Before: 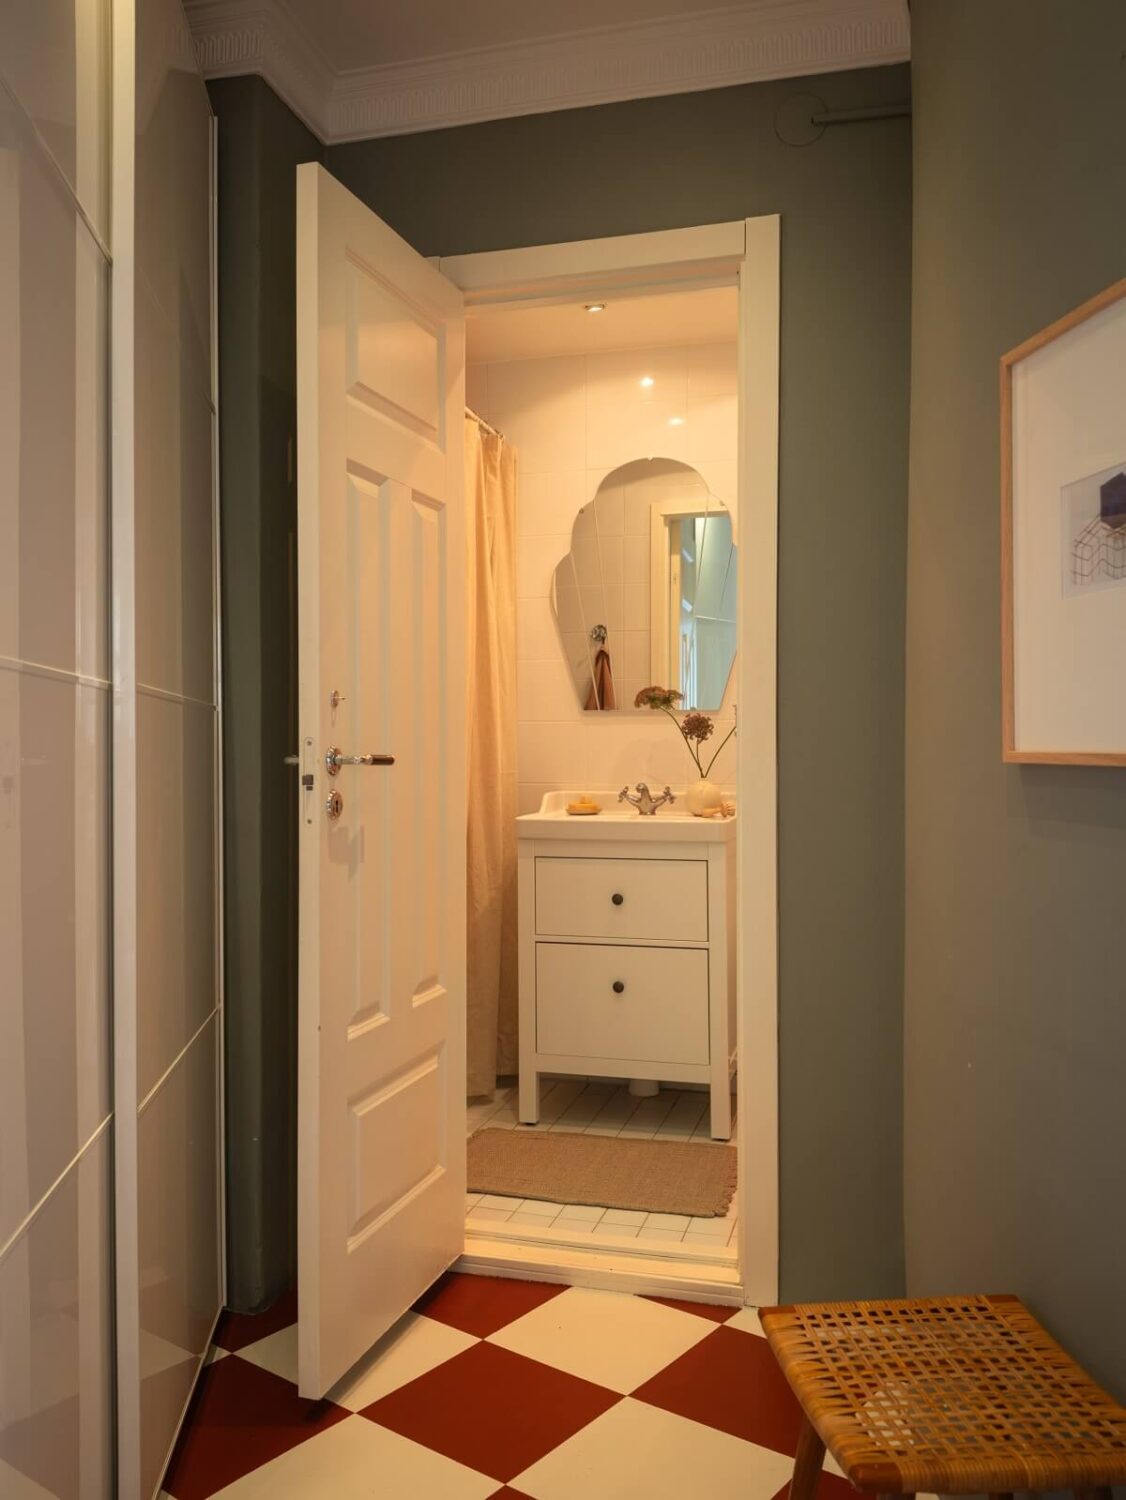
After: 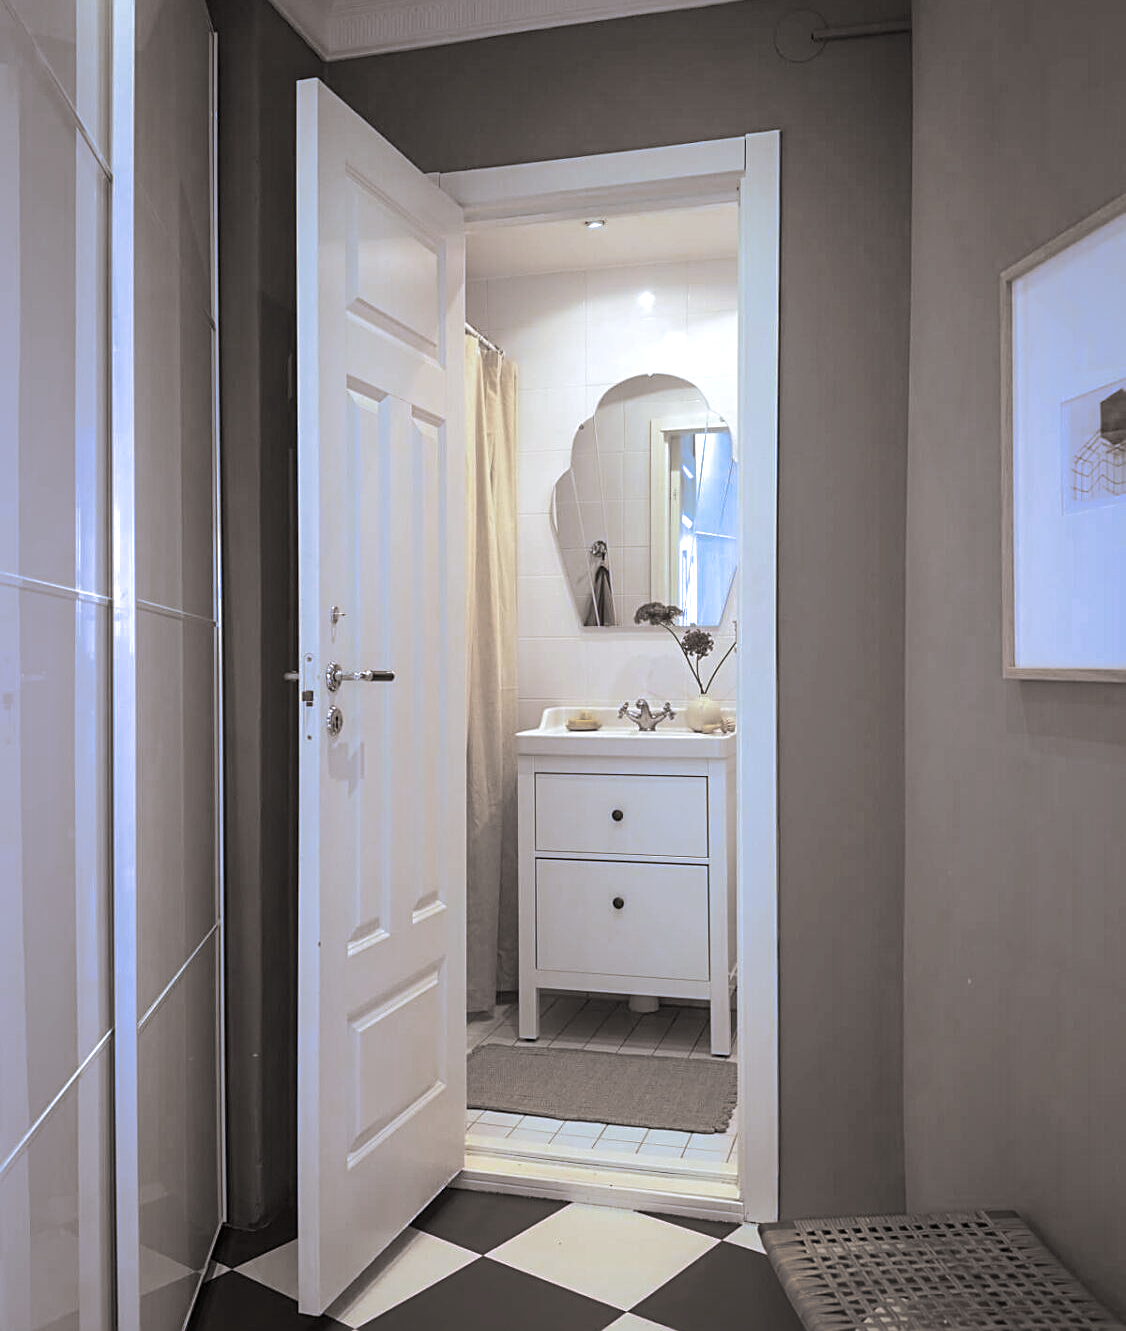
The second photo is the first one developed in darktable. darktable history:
sharpen: on, module defaults
exposure: black level correction 0, exposure 0.5 EV, compensate highlight preservation false
white balance: red 0.766, blue 1.537
crop and rotate: top 5.609%, bottom 5.609%
split-toning: shadows › hue 26°, shadows › saturation 0.09, highlights › hue 40°, highlights › saturation 0.18, balance -63, compress 0%
